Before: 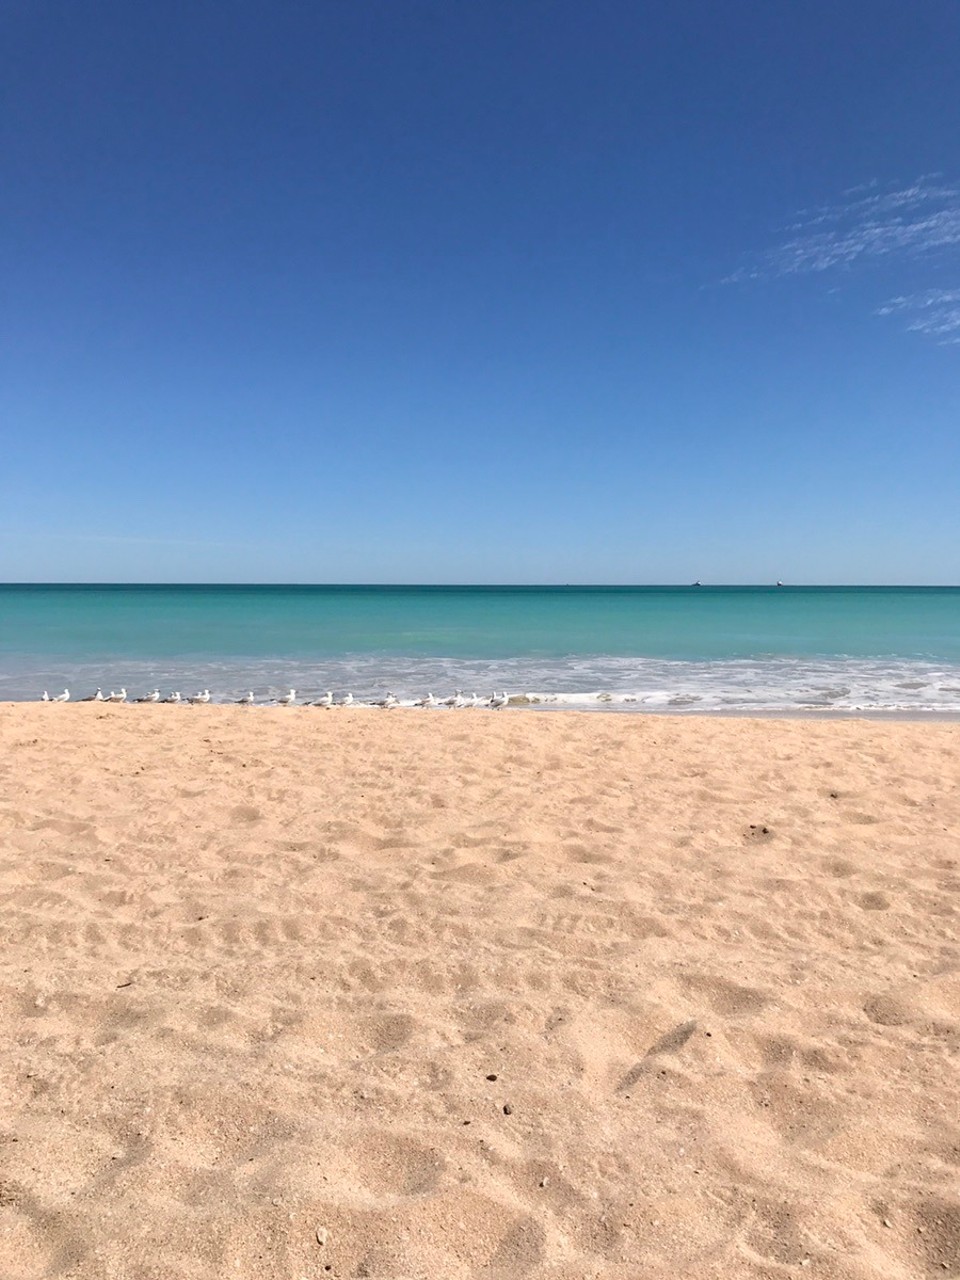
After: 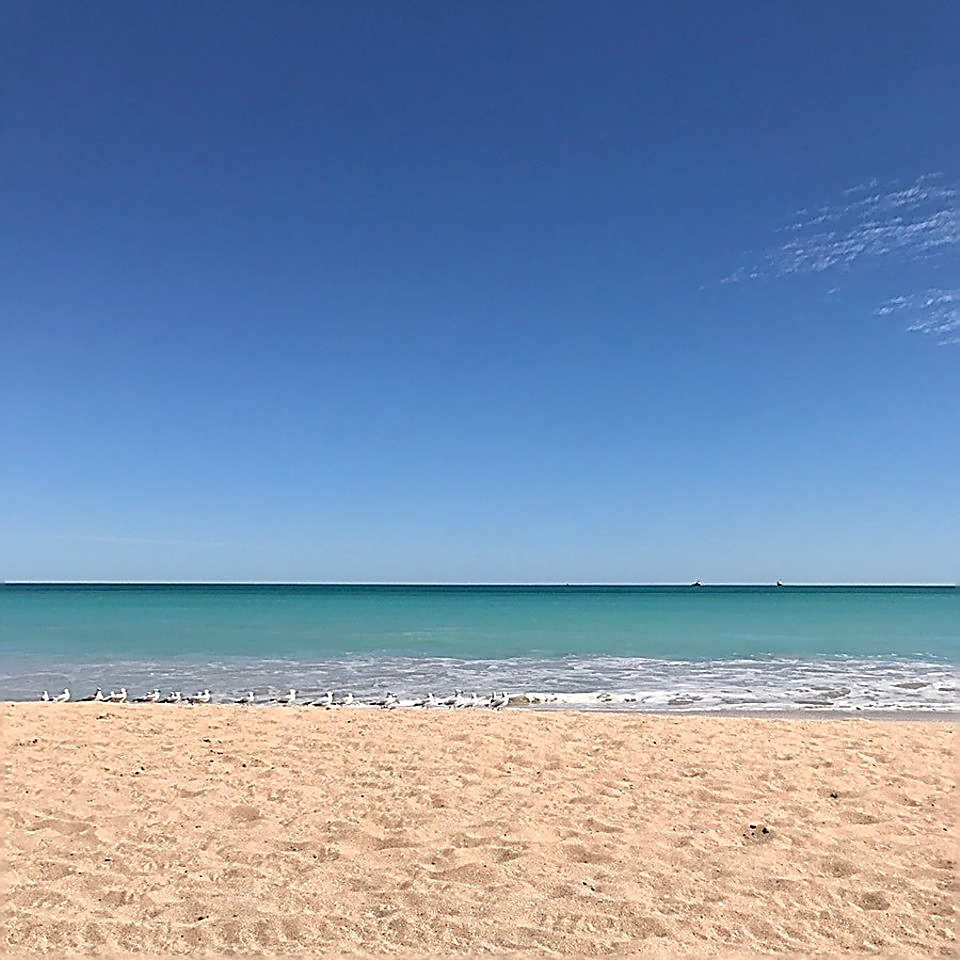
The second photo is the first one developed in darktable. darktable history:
crop: bottom 24.988%
sharpen: amount 2
